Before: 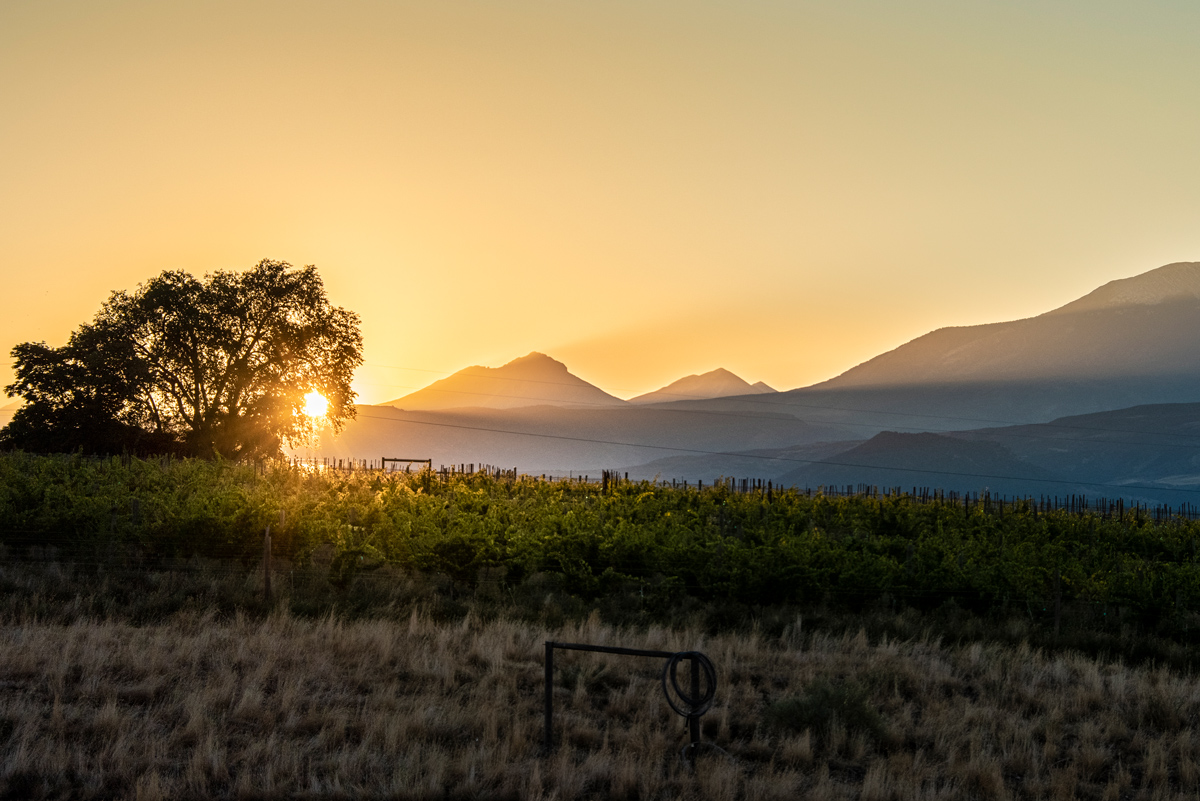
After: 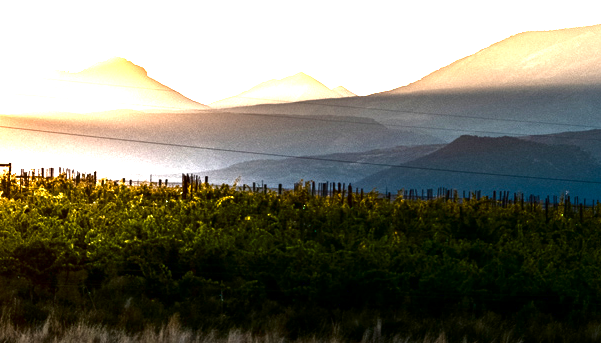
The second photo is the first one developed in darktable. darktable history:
exposure: exposure 2.012 EV, compensate highlight preservation false
crop: left 35.012%, top 37.055%, right 14.839%, bottom 20.008%
contrast brightness saturation: brightness -0.502
